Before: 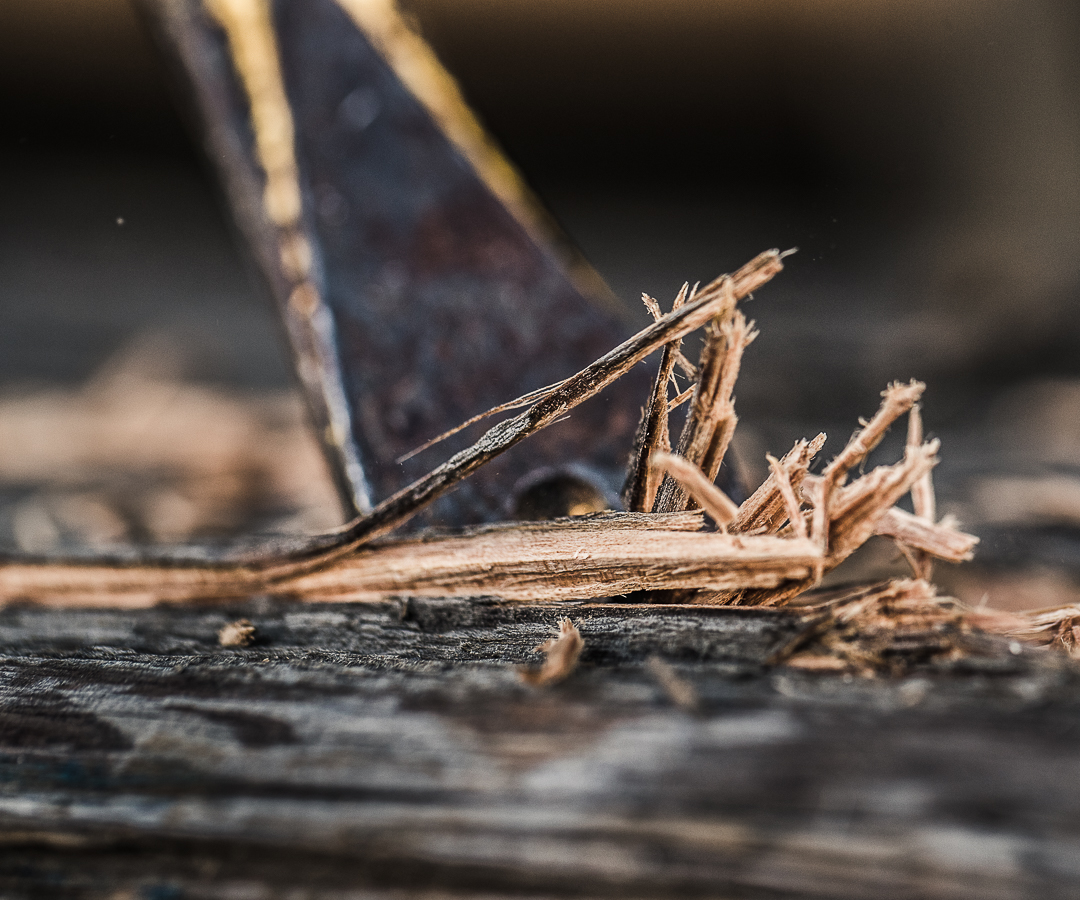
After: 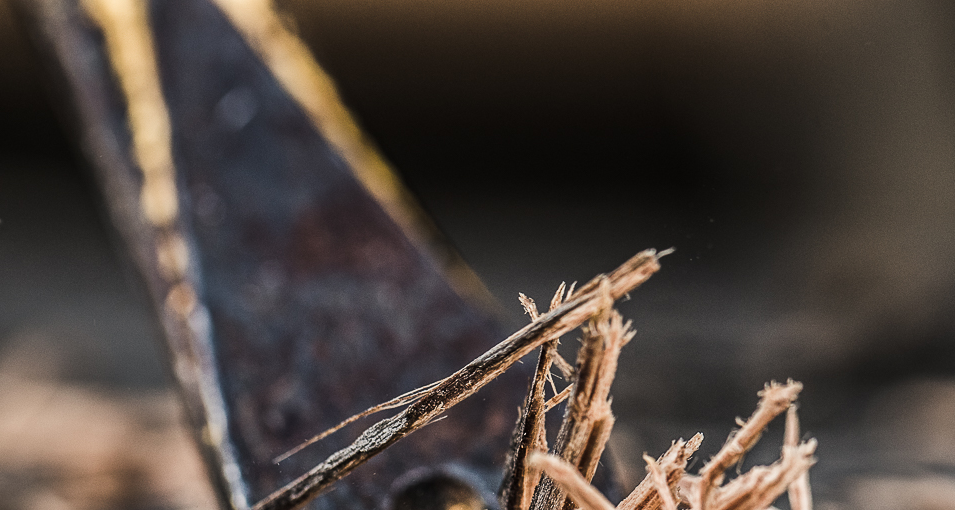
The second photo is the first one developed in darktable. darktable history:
crop and rotate: left 11.494%, bottom 43.237%
